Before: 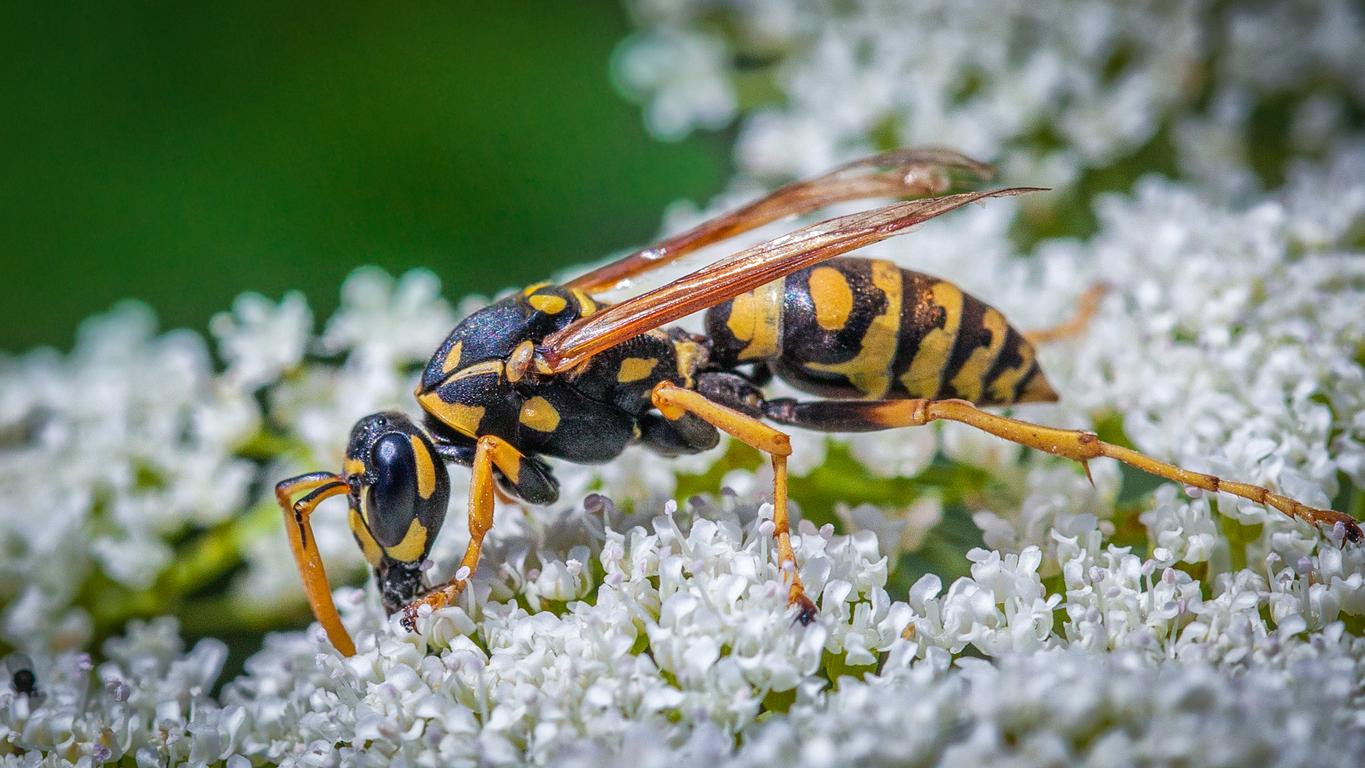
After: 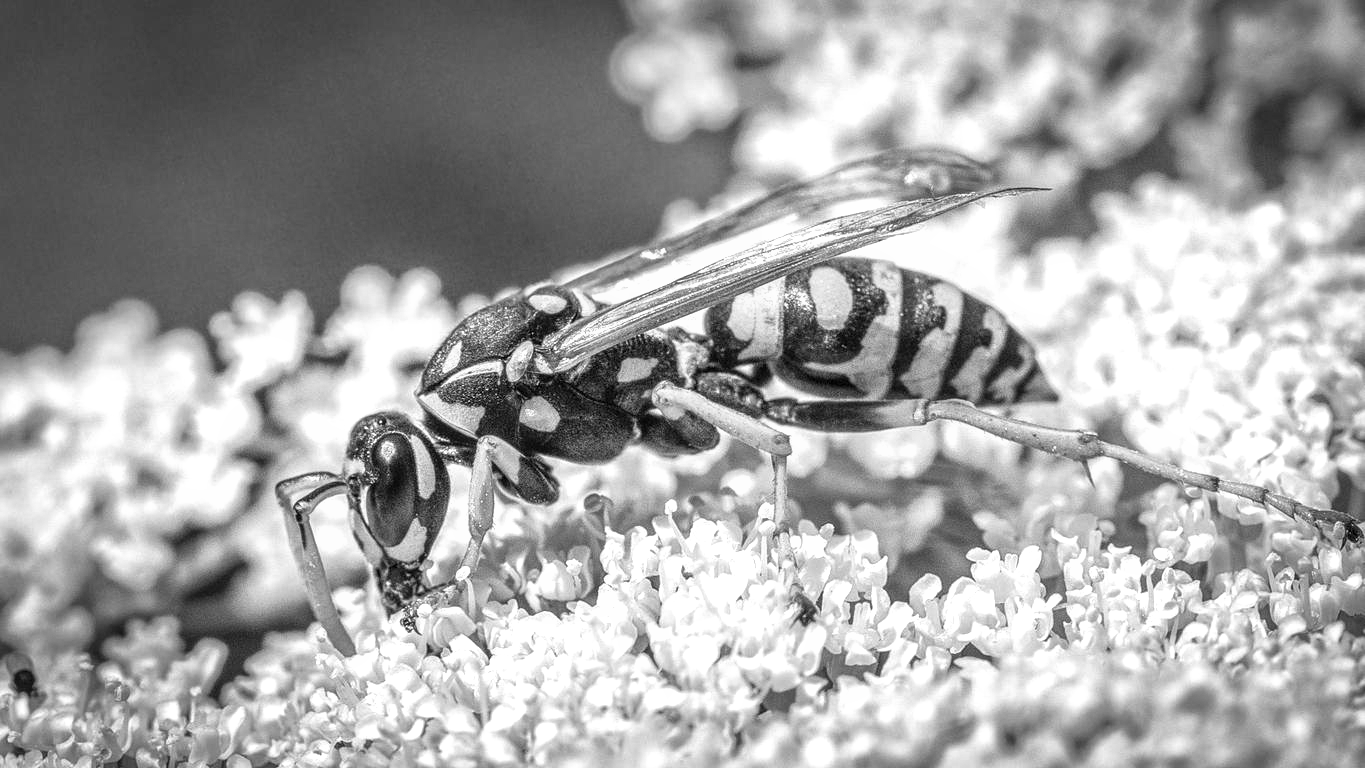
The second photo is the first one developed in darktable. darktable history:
velvia: on, module defaults
shadows and highlights: shadows 30.86, highlights 0, soften with gaussian
monochrome: on, module defaults
local contrast: on, module defaults
exposure: black level correction 0, exposure 0.7 EV, compensate exposure bias true, compensate highlight preservation false
